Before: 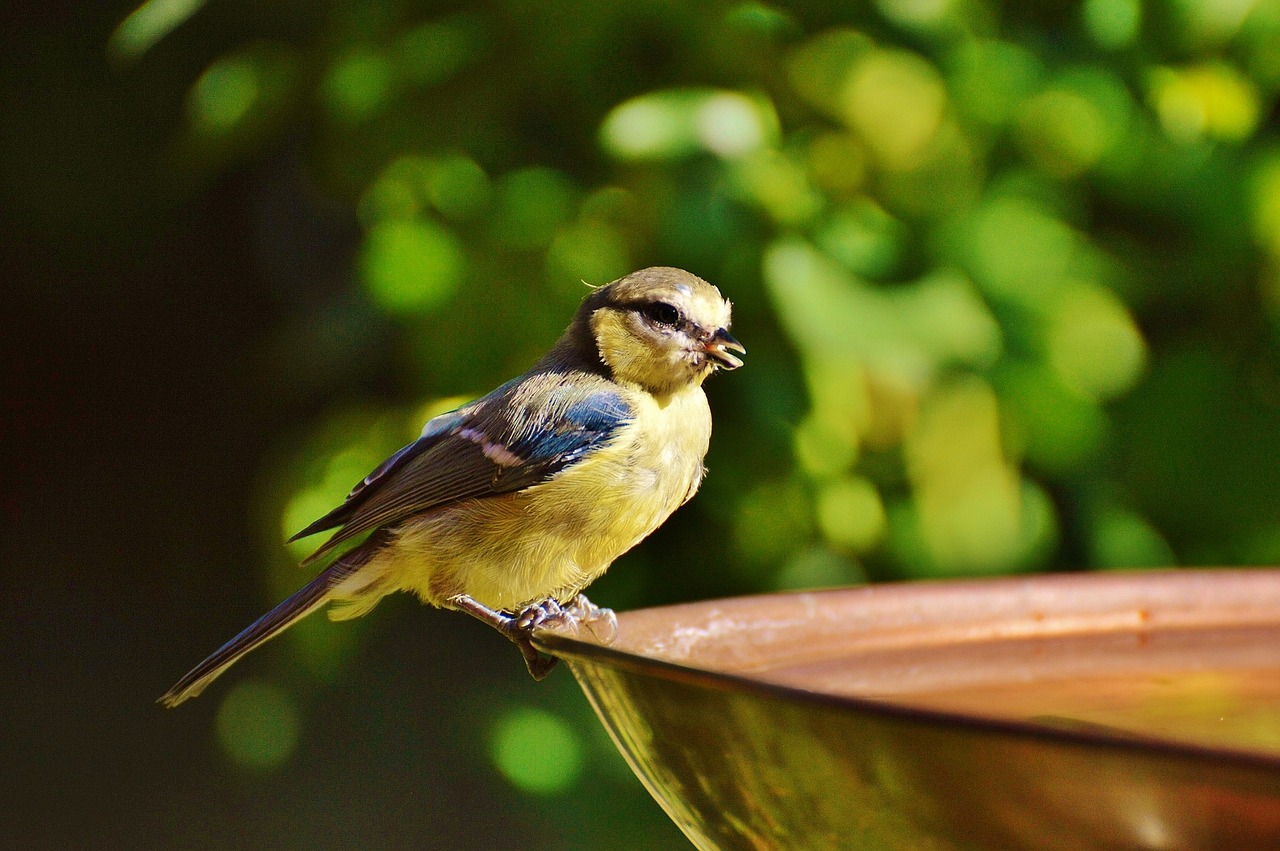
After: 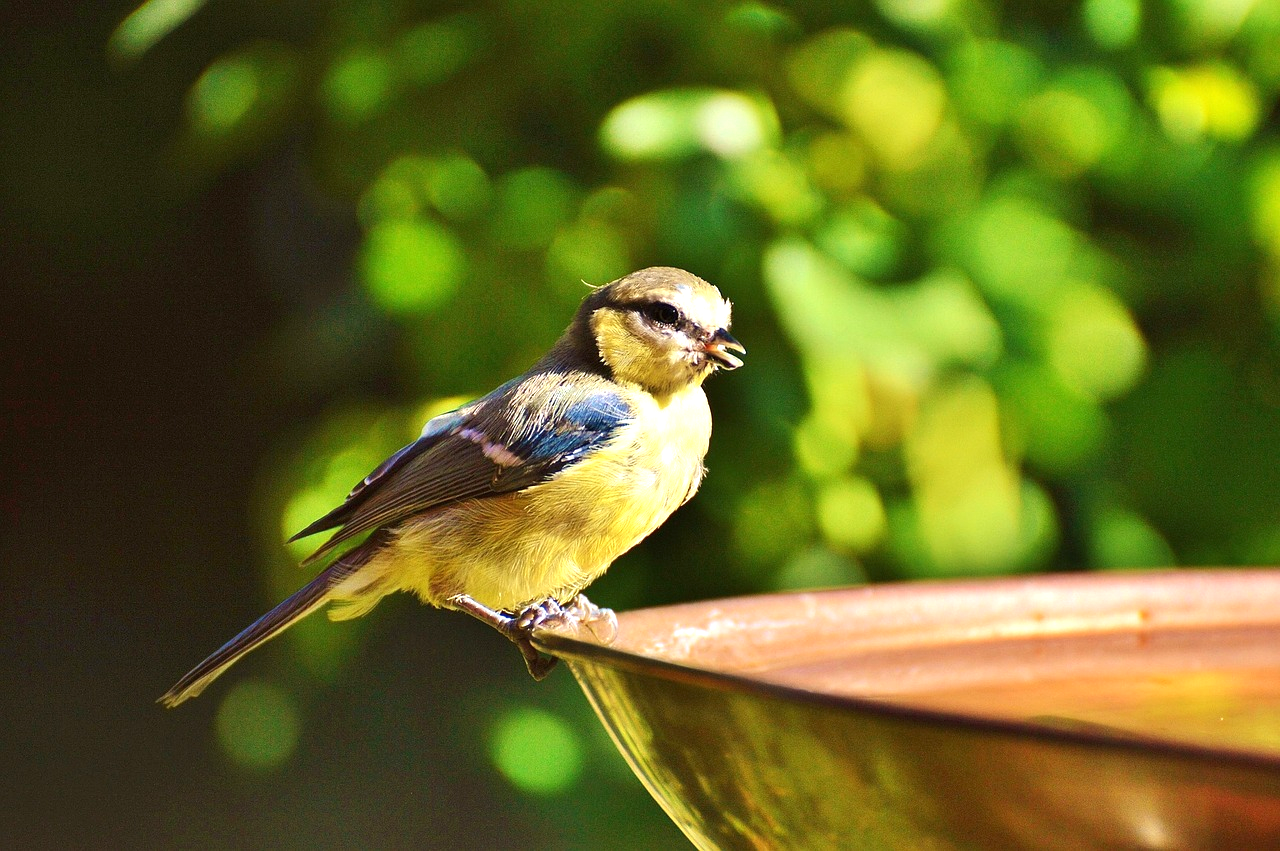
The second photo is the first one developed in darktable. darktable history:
exposure: black level correction 0, exposure 0.692 EV, compensate highlight preservation false
